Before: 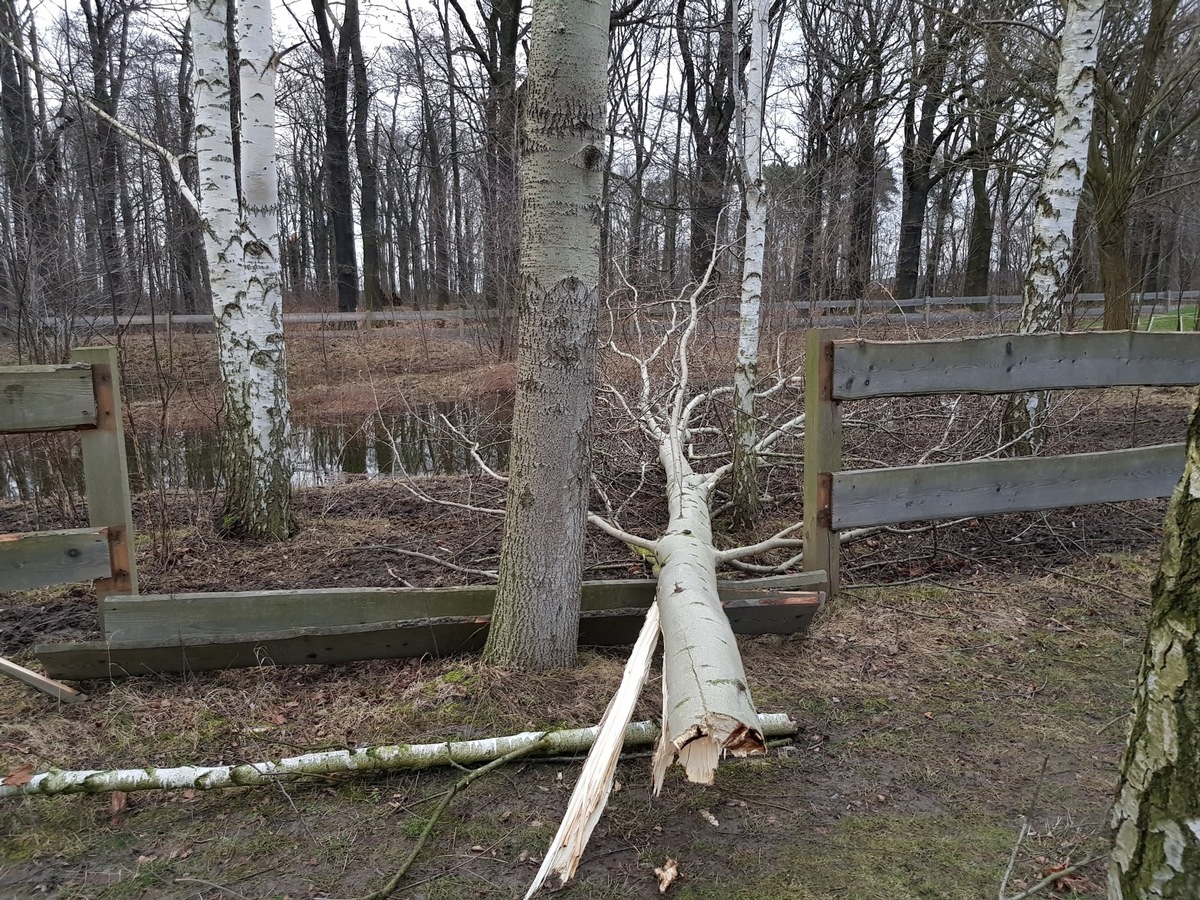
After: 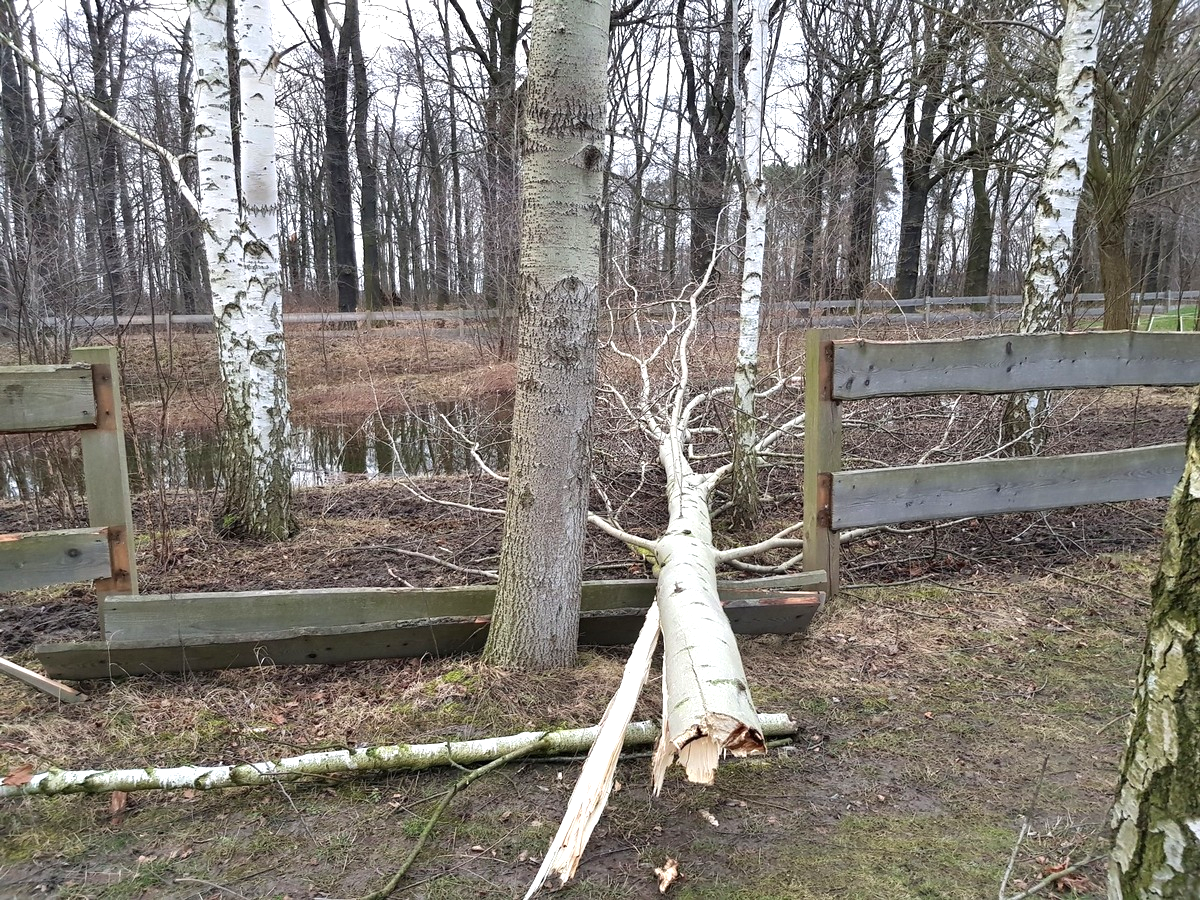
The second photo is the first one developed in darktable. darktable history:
exposure: exposure 0.798 EV, compensate highlight preservation false
